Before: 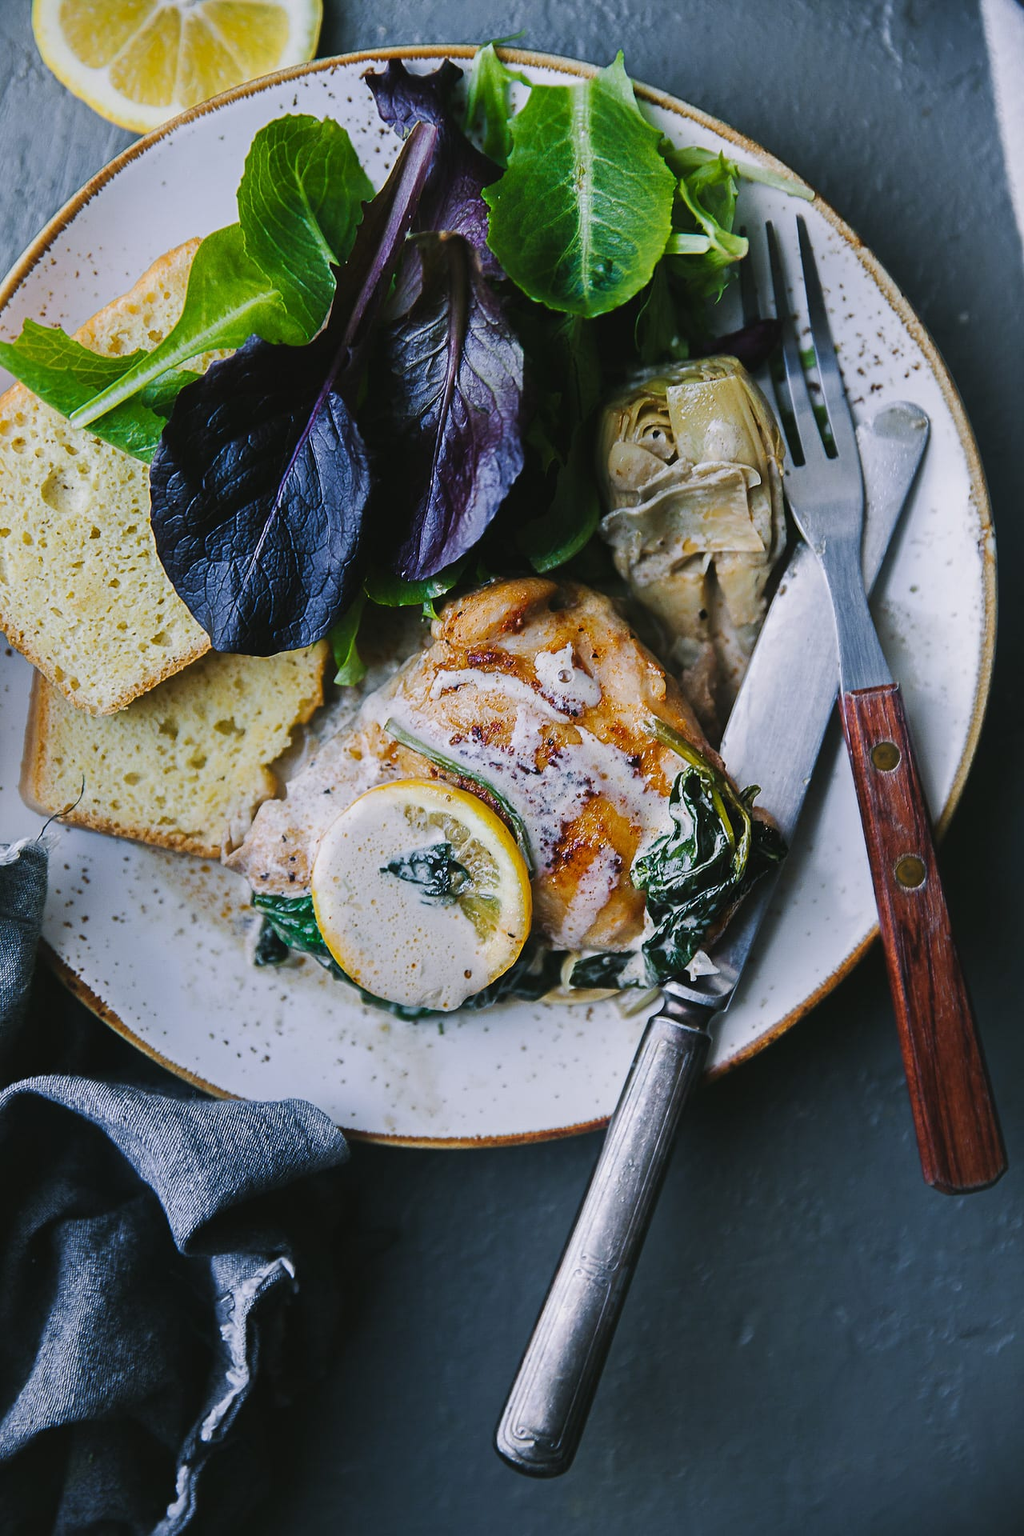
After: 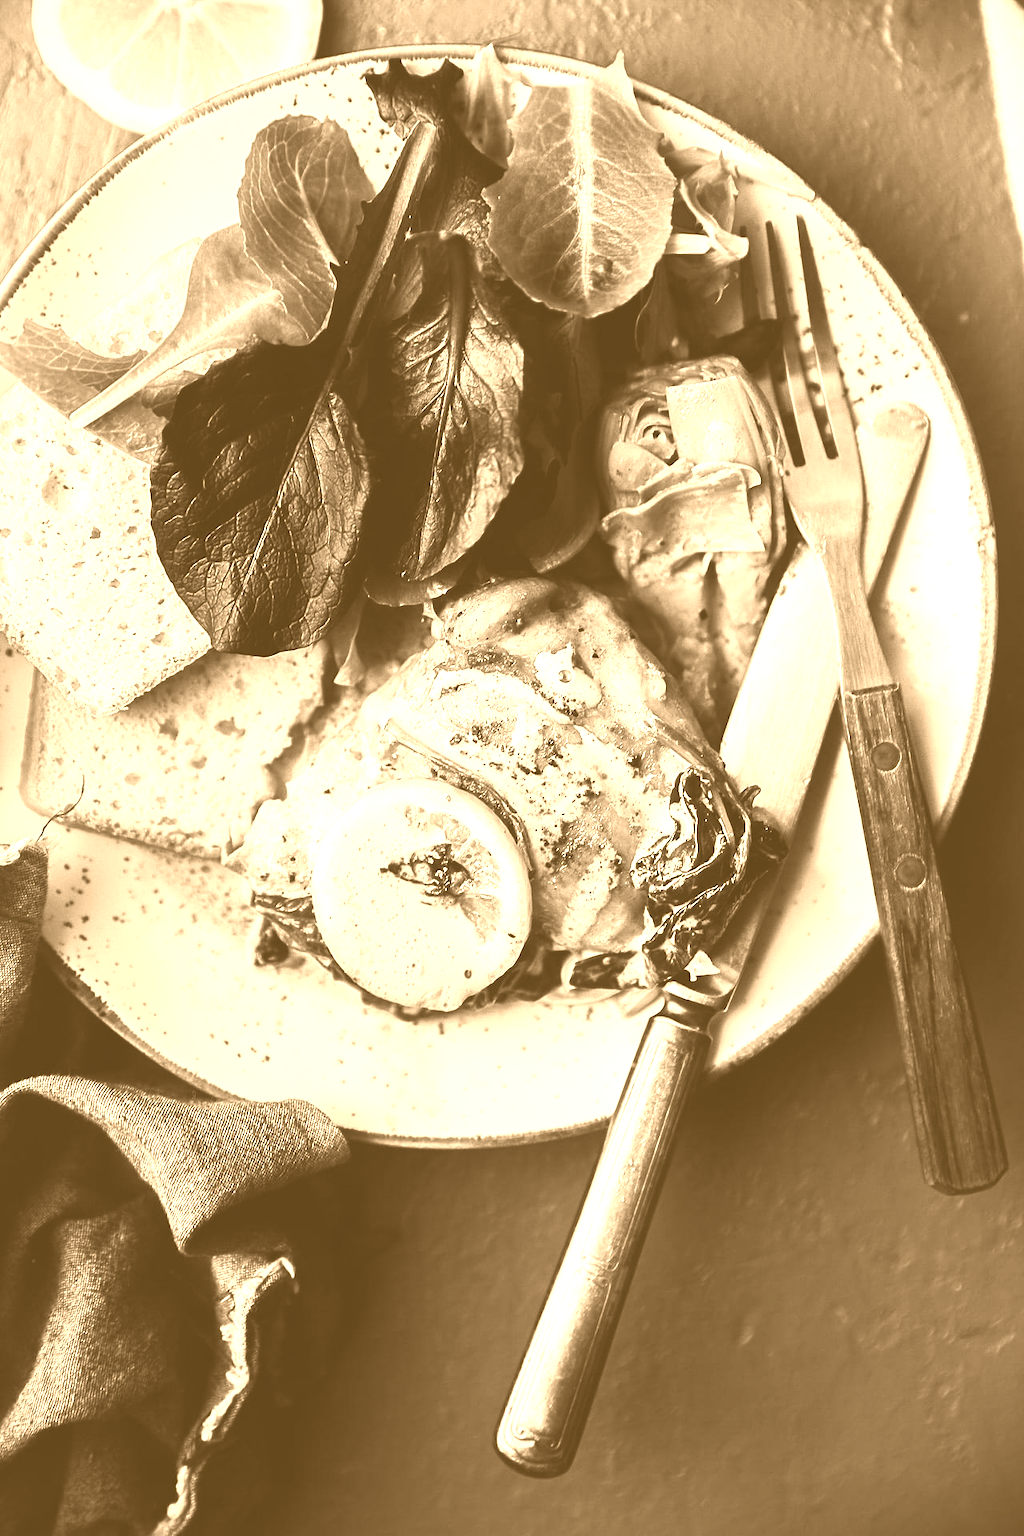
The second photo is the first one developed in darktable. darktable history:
colorize: hue 28.8°, source mix 100%
contrast brightness saturation: contrast 0.23, brightness 0.1, saturation 0.29
